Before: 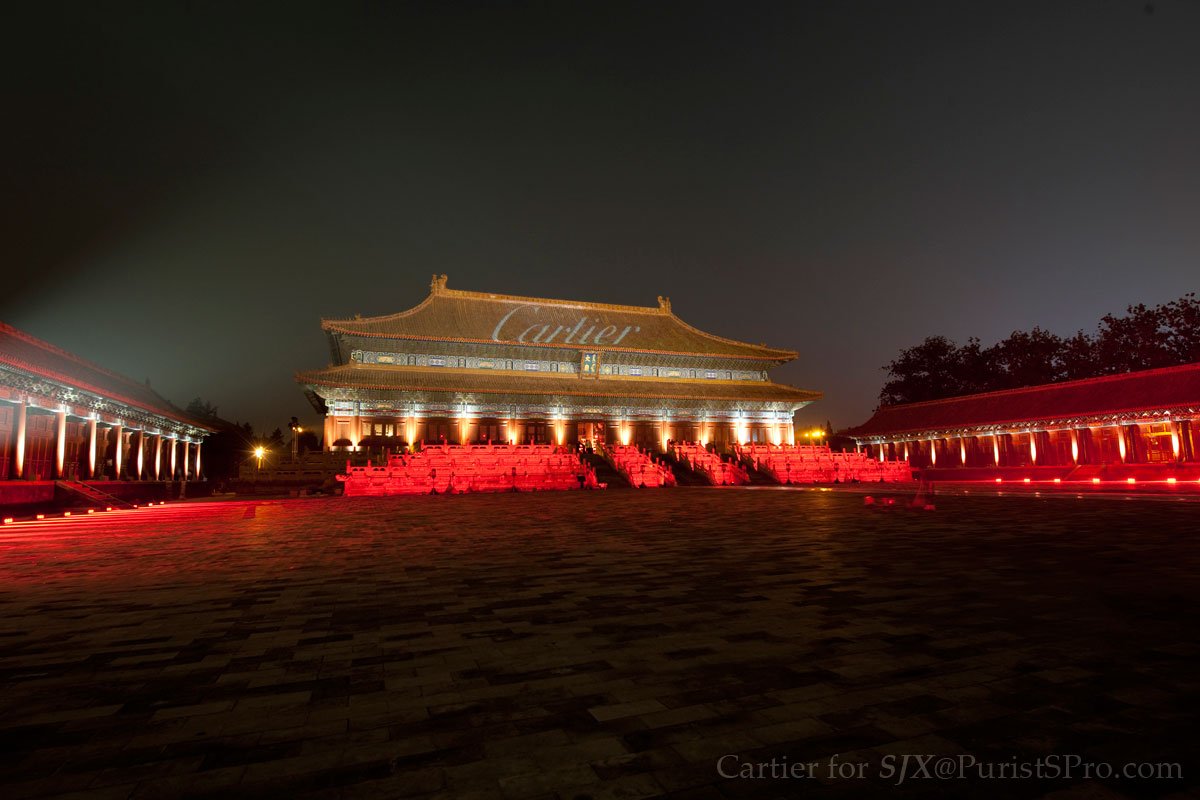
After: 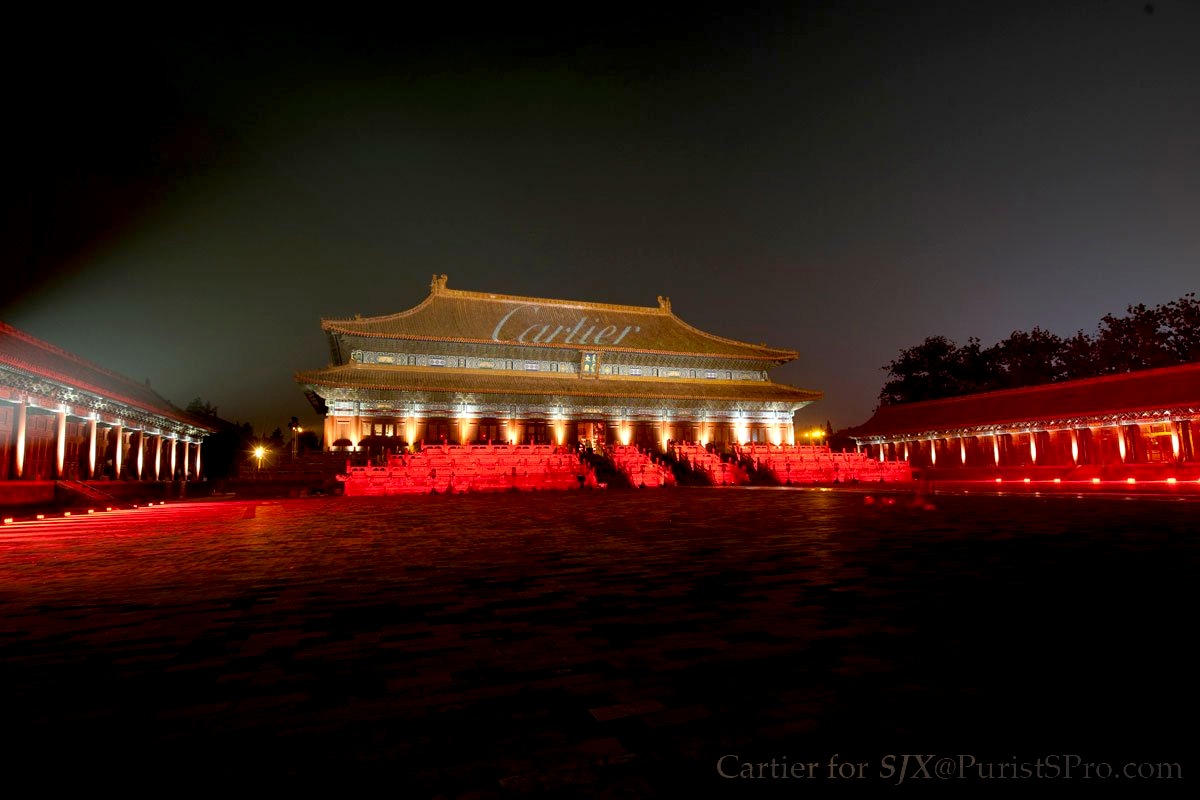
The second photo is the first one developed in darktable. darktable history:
exposure: black level correction 0.009, exposure 0.122 EV, compensate exposure bias true, compensate highlight preservation false
